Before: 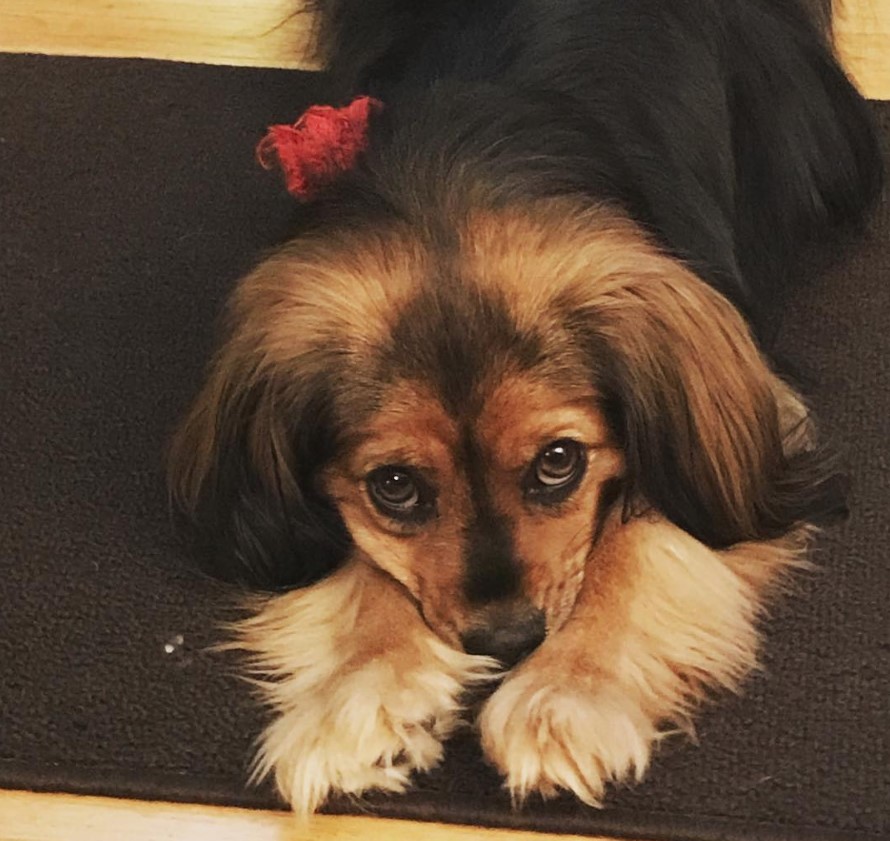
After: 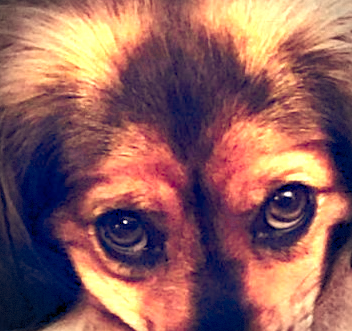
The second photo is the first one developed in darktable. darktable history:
levels: levels [0, 0.48, 0.961]
crop: left 30.469%, top 30.488%, right 29.88%, bottom 30.108%
vignetting: dithering 8-bit output
haze removal: compatibility mode true, adaptive false
color balance rgb: shadows lift › chroma 3.337%, shadows lift › hue 280.6°, global offset › luminance -0.27%, global offset › chroma 0.309%, global offset › hue 261.14°, linear chroma grading › global chroma 15.182%, perceptual saturation grading › global saturation 19.953%
color zones: curves: ch0 [(0.099, 0.624) (0.257, 0.596) (0.384, 0.376) (0.529, 0.492) (0.697, 0.564) (0.768, 0.532) (0.908, 0.644)]; ch1 [(0.112, 0.564) (0.254, 0.612) (0.432, 0.676) (0.592, 0.456) (0.743, 0.684) (0.888, 0.536)]; ch2 [(0.25, 0.5) (0.469, 0.36) (0.75, 0.5)], mix 101.92%
